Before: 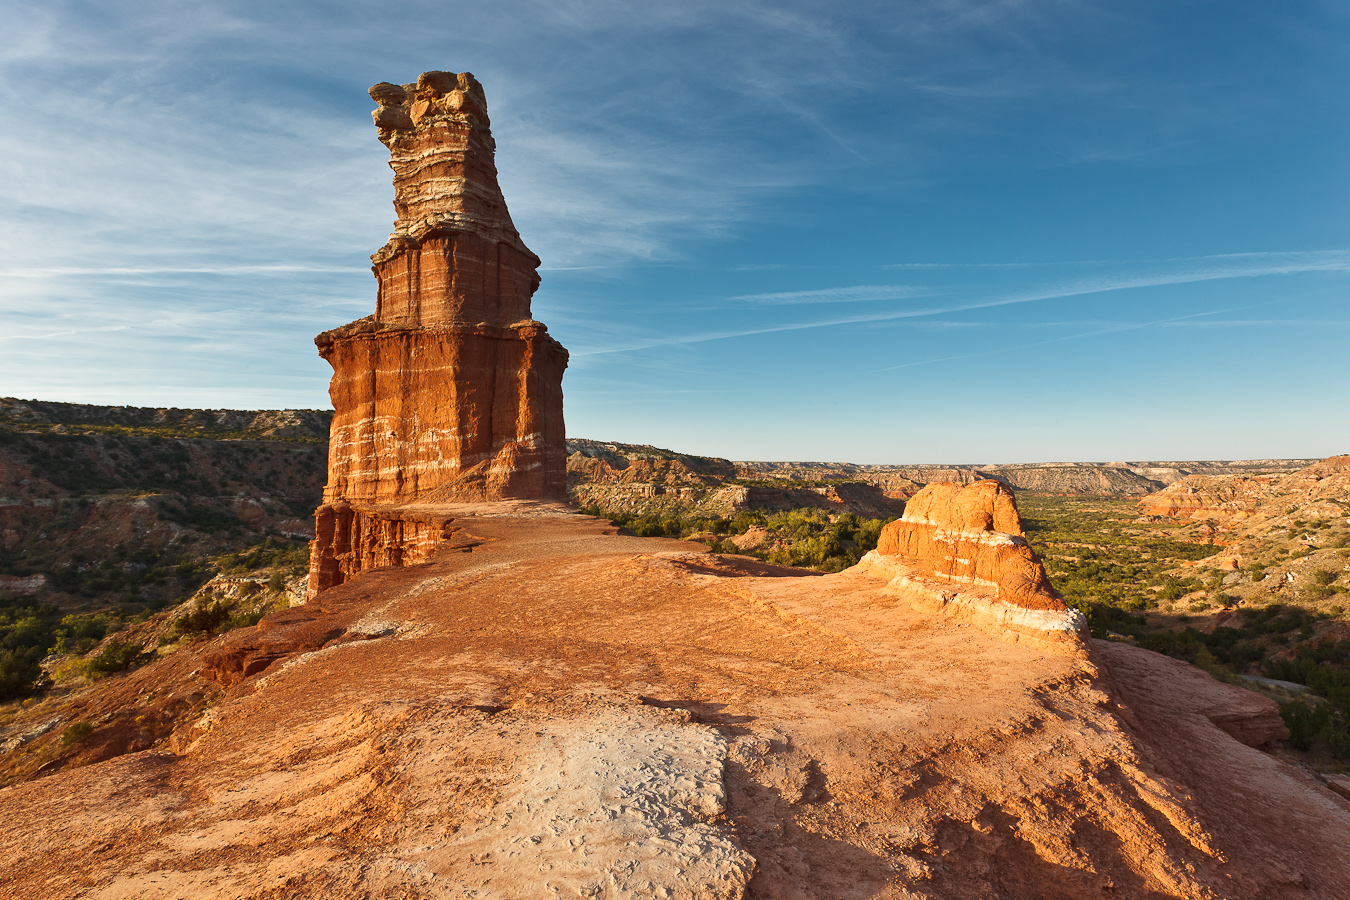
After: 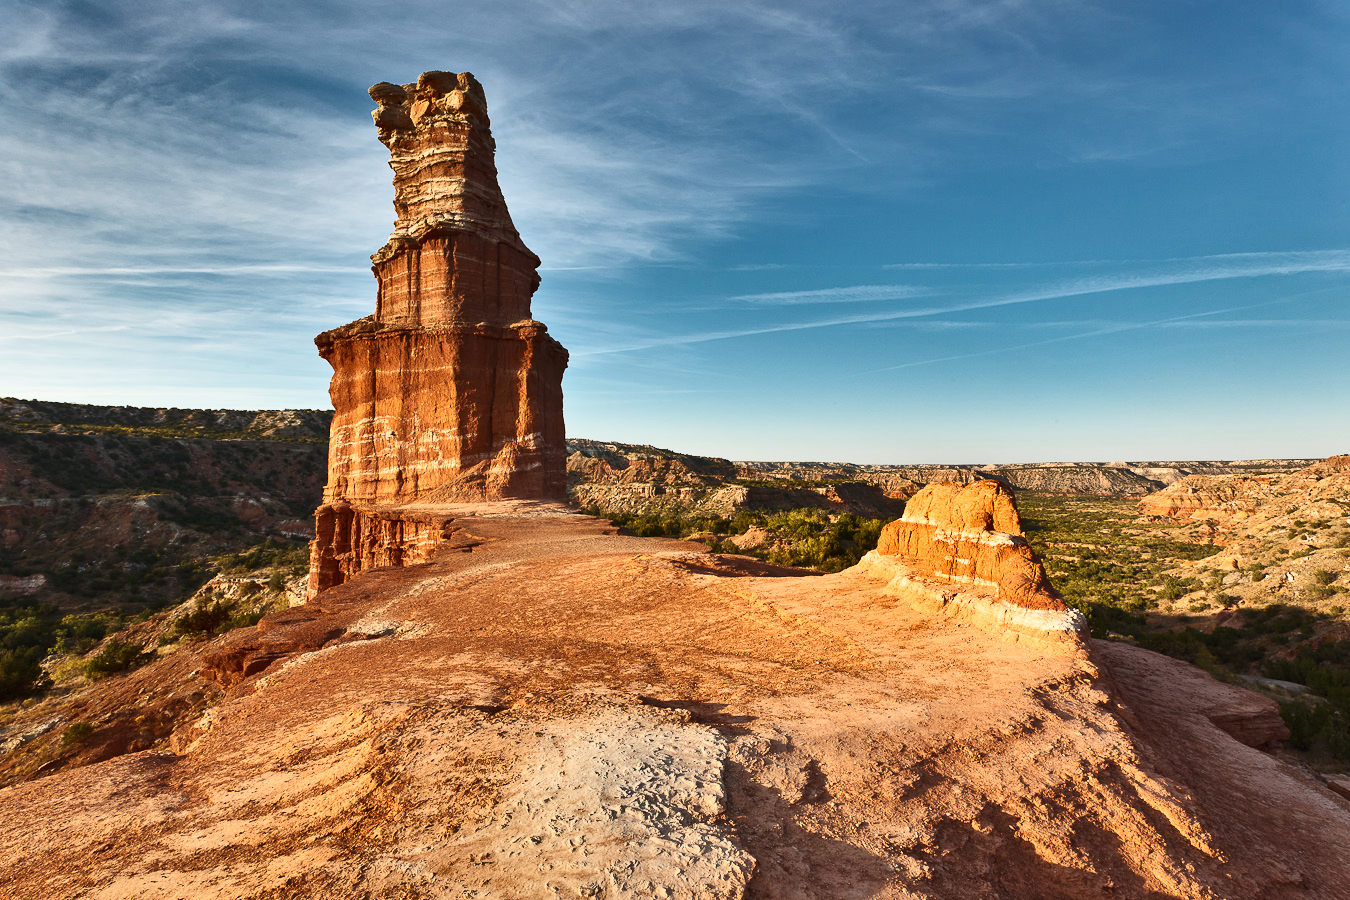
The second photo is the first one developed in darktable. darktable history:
shadows and highlights: shadows 20.79, highlights -80.9, soften with gaussian
contrast brightness saturation: contrast 0.238, brightness 0.086
